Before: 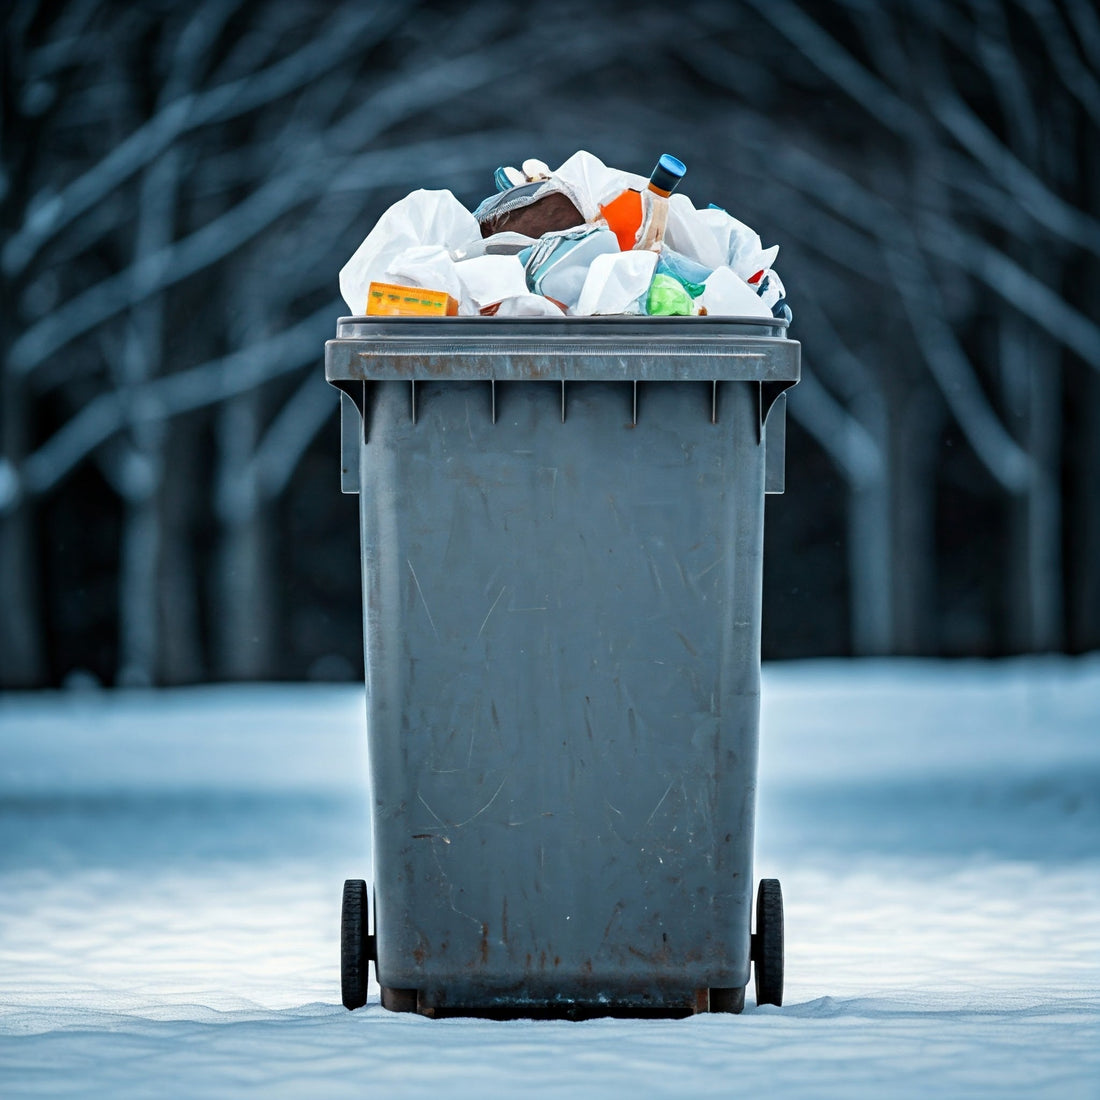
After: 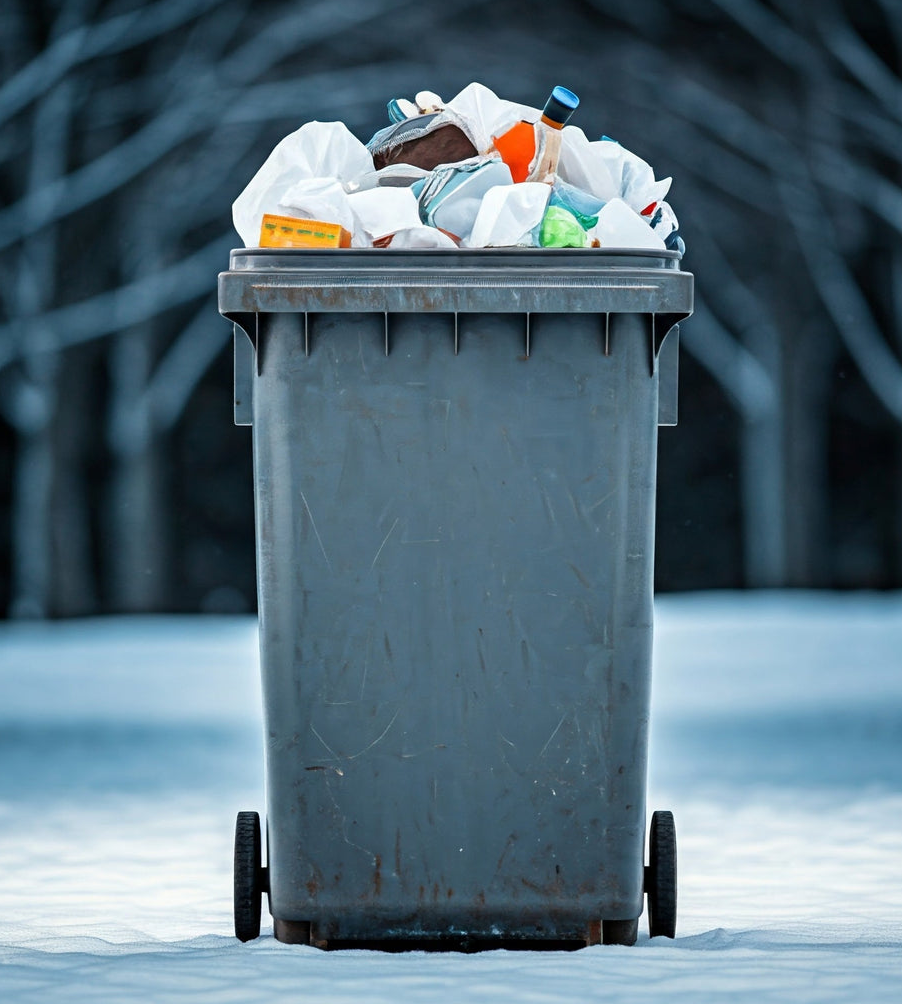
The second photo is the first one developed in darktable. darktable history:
crop: left 9.8%, top 6.223%, right 7.265%, bottom 2.465%
